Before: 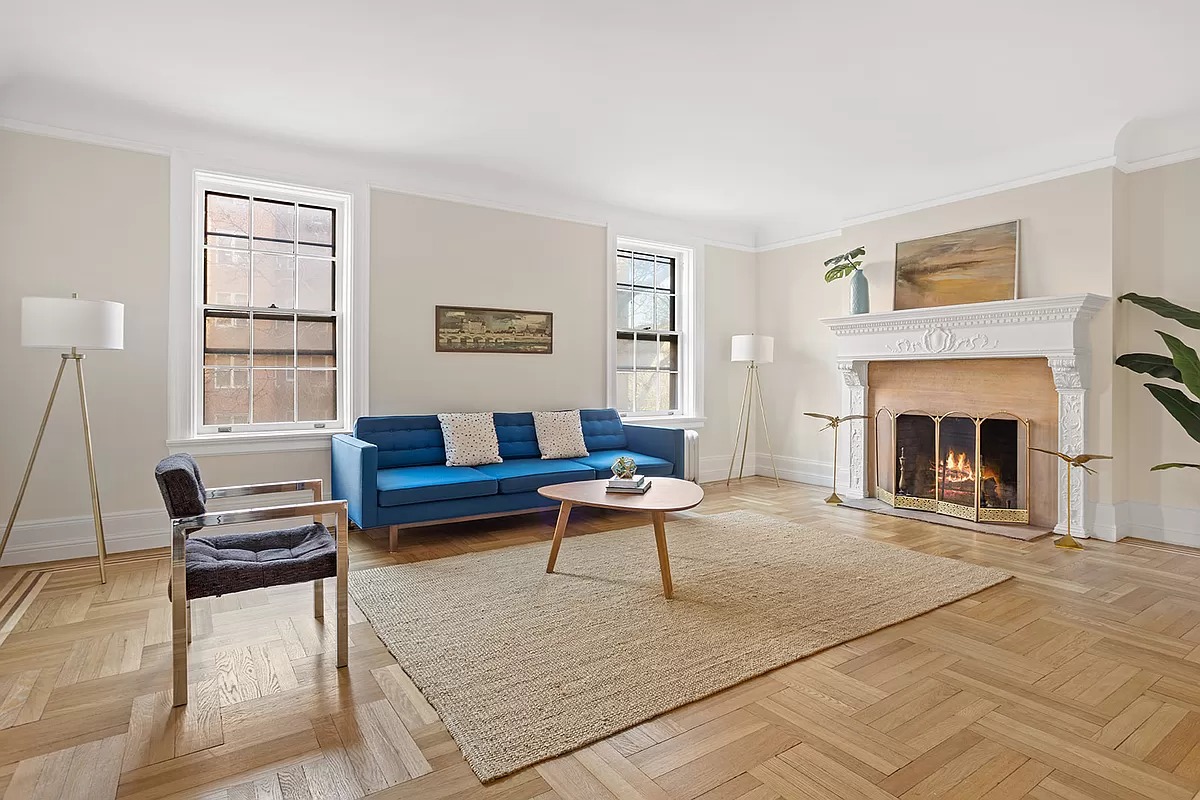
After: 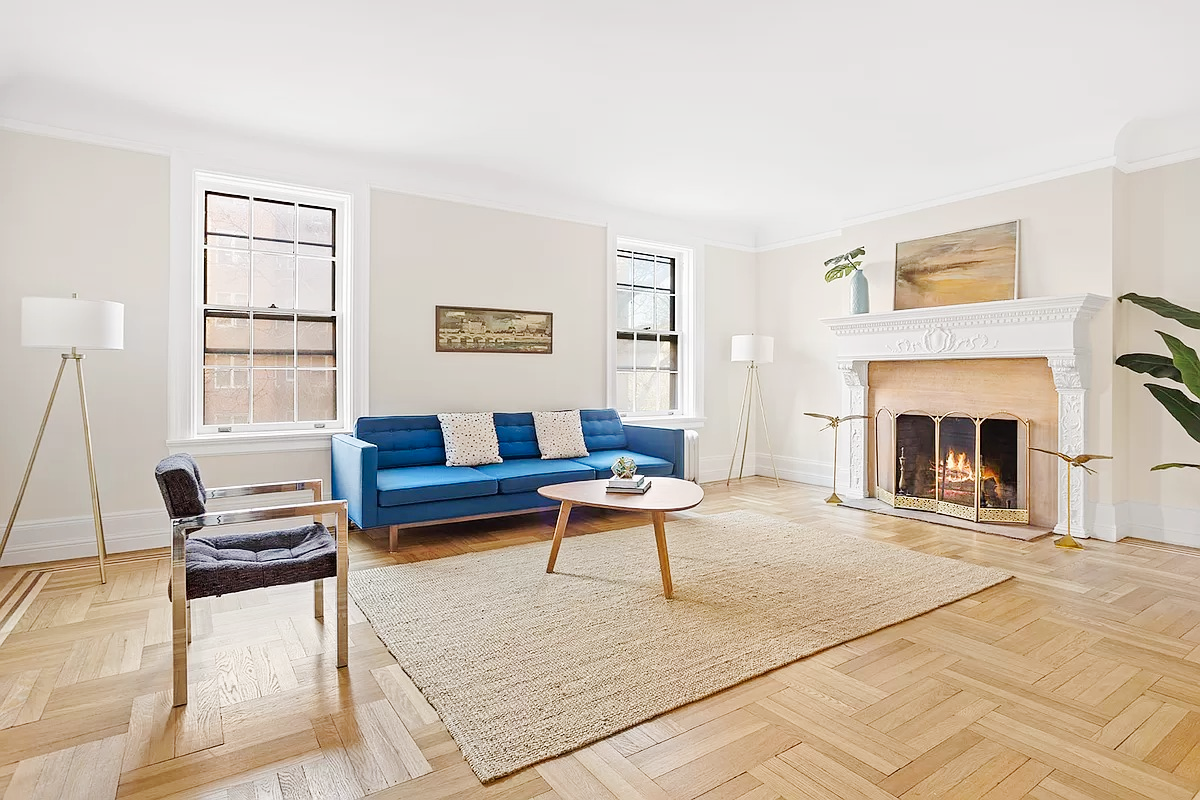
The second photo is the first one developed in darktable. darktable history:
tone curve: curves: ch0 [(0, 0) (0.003, 0.003) (0.011, 0.014) (0.025, 0.031) (0.044, 0.055) (0.069, 0.086) (0.1, 0.124) (0.136, 0.168) (0.177, 0.22) (0.224, 0.278) (0.277, 0.344) (0.335, 0.426) (0.399, 0.515) (0.468, 0.597) (0.543, 0.672) (0.623, 0.746) (0.709, 0.815) (0.801, 0.881) (0.898, 0.939) (1, 1)], preserve colors none
